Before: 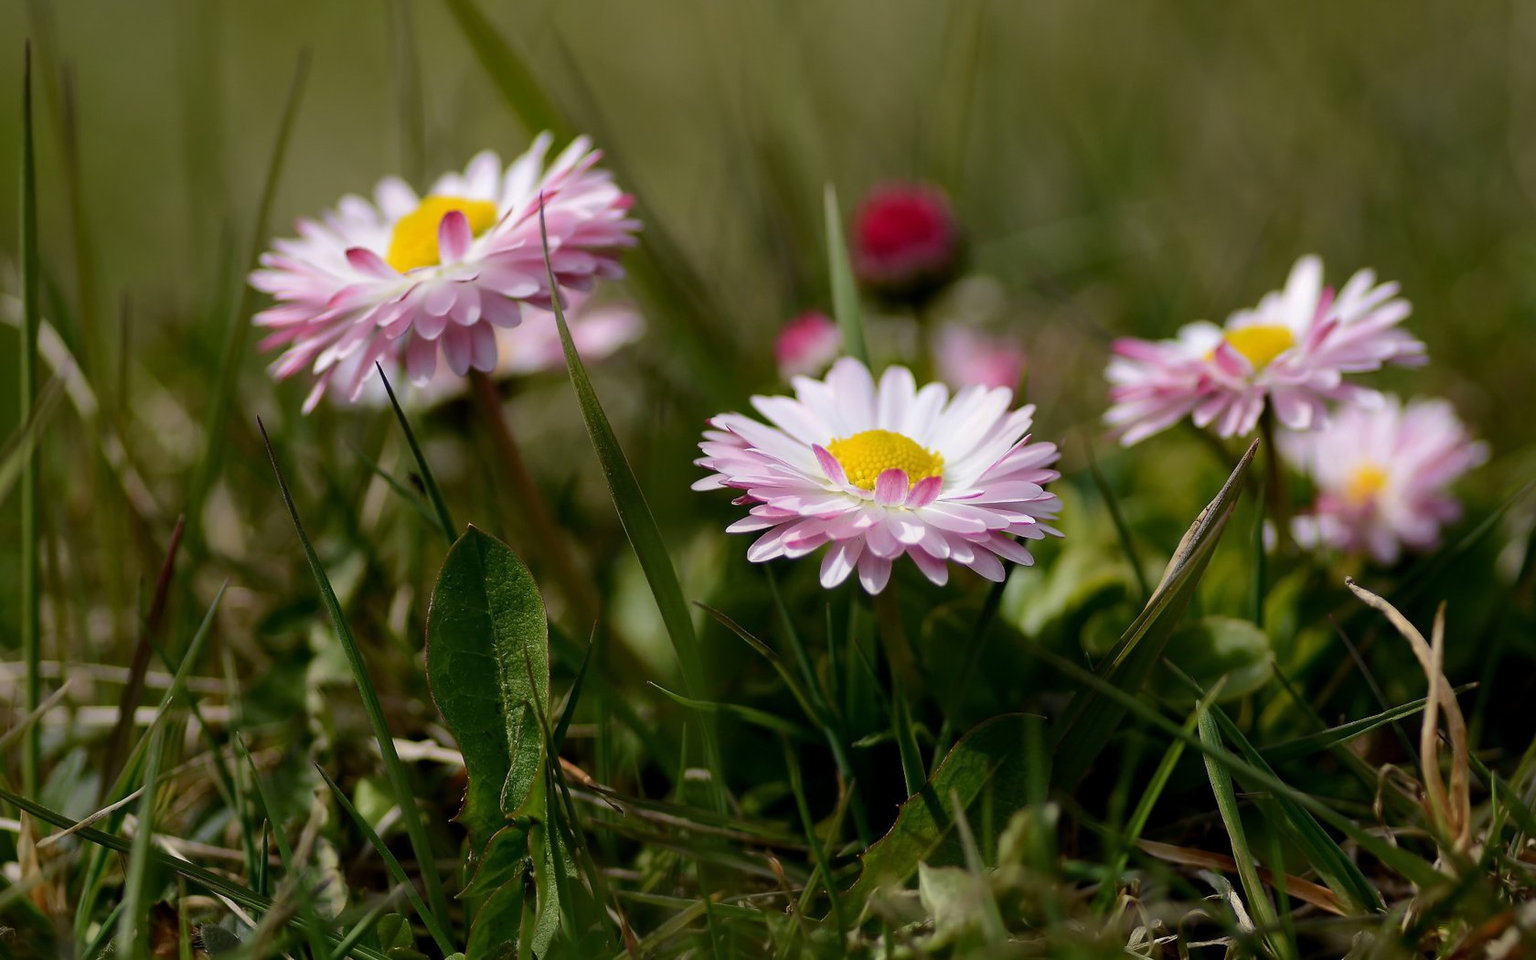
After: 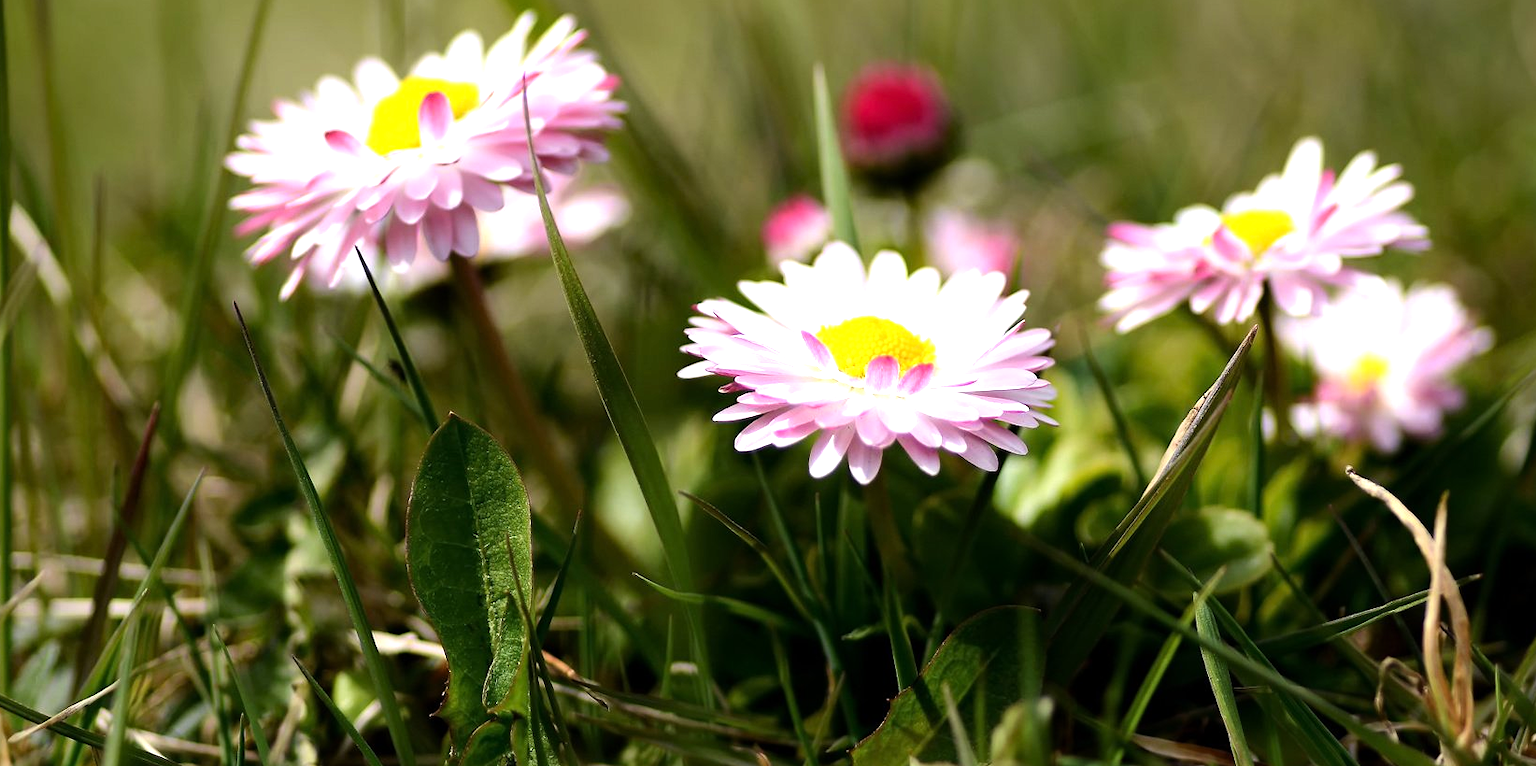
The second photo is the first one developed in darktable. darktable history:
crop and rotate: left 1.852%, top 12.663%, right 0.269%, bottom 9.181%
exposure: exposure 0.556 EV, compensate highlight preservation false
tone equalizer: -8 EV -0.741 EV, -7 EV -0.701 EV, -6 EV -0.591 EV, -5 EV -0.384 EV, -3 EV 0.377 EV, -2 EV 0.6 EV, -1 EV 0.684 EV, +0 EV 0.72 EV
